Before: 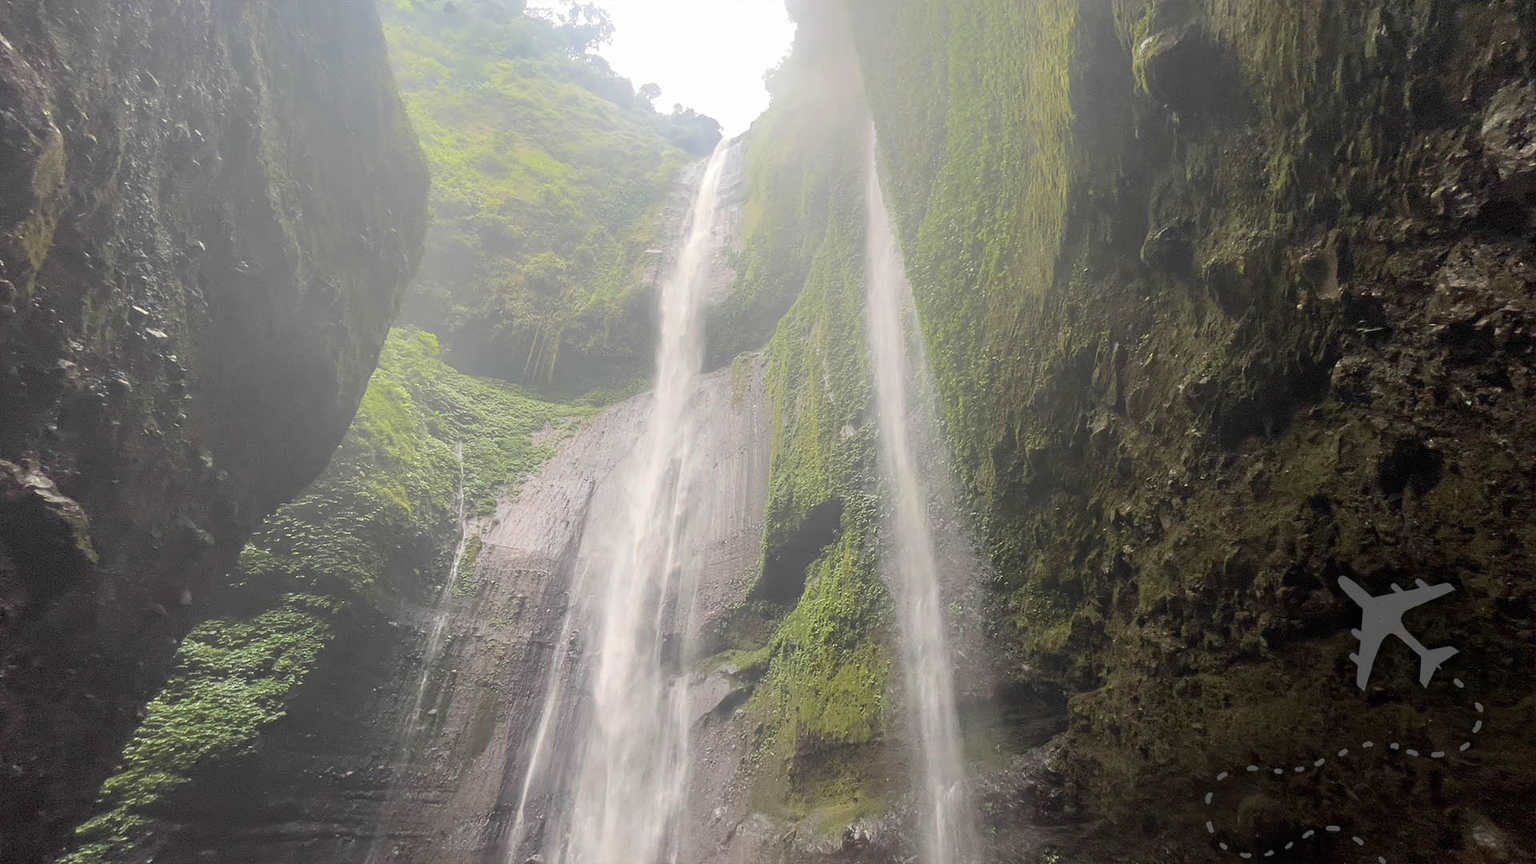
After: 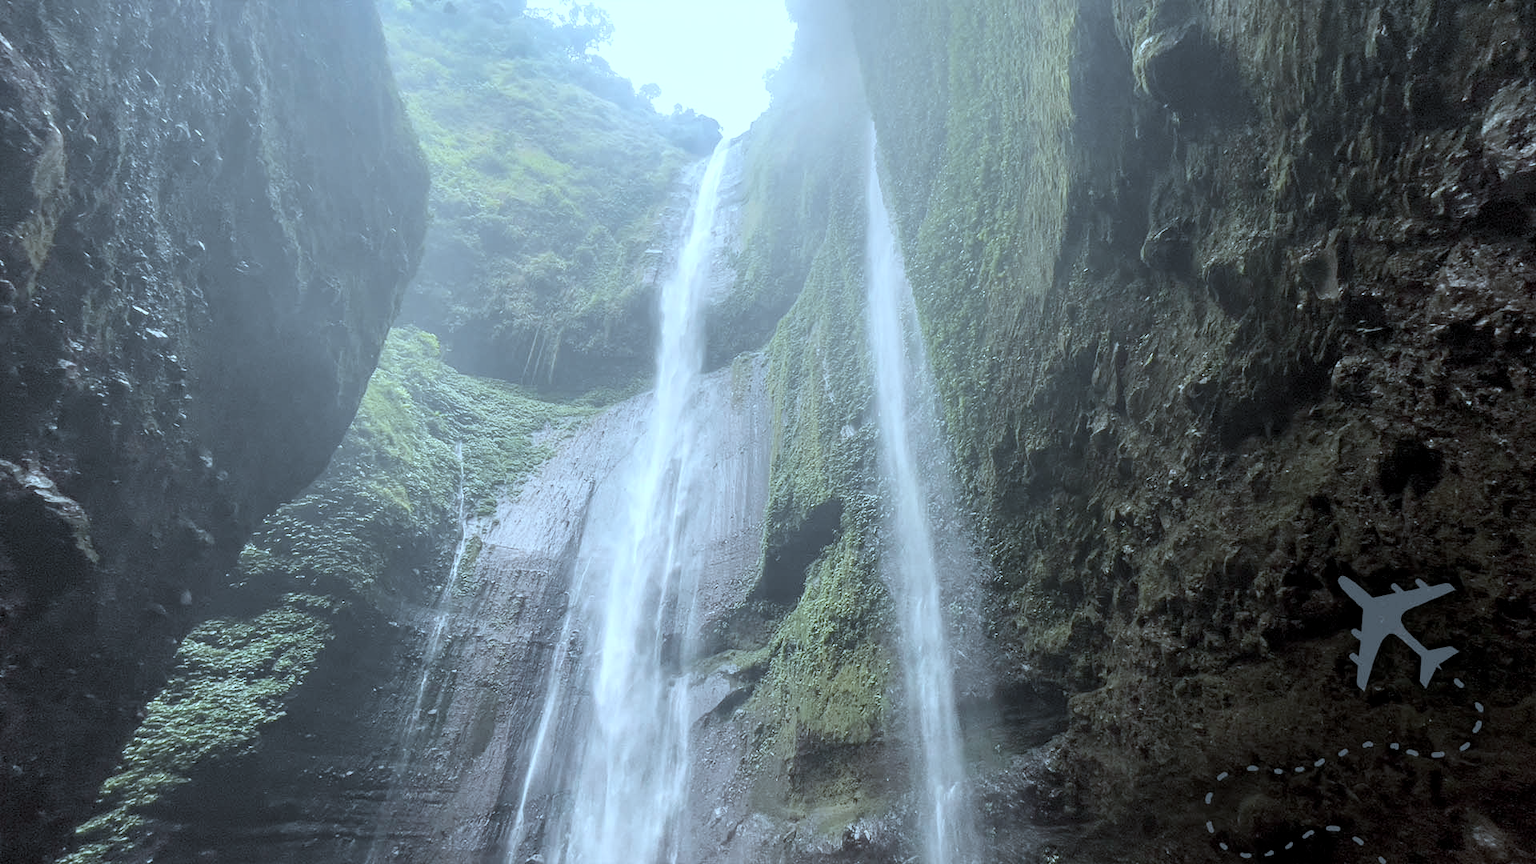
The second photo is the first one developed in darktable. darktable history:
color correction: highlights a* -9.35, highlights b* -23.15
local contrast: on, module defaults
contrast brightness saturation: contrast 0.1, saturation -0.3
color zones: curves: ch1 [(0, 0.469) (0.01, 0.469) (0.12, 0.446) (0.248, 0.469) (0.5, 0.5) (0.748, 0.5) (0.99, 0.469) (1, 0.469)]
